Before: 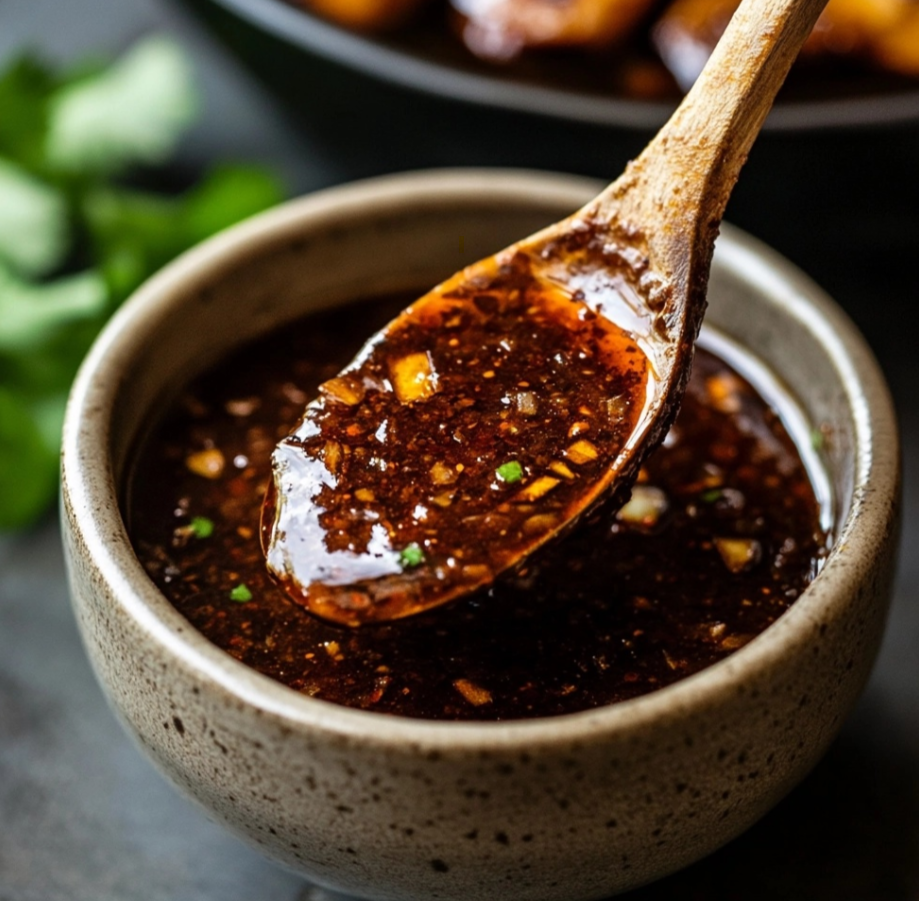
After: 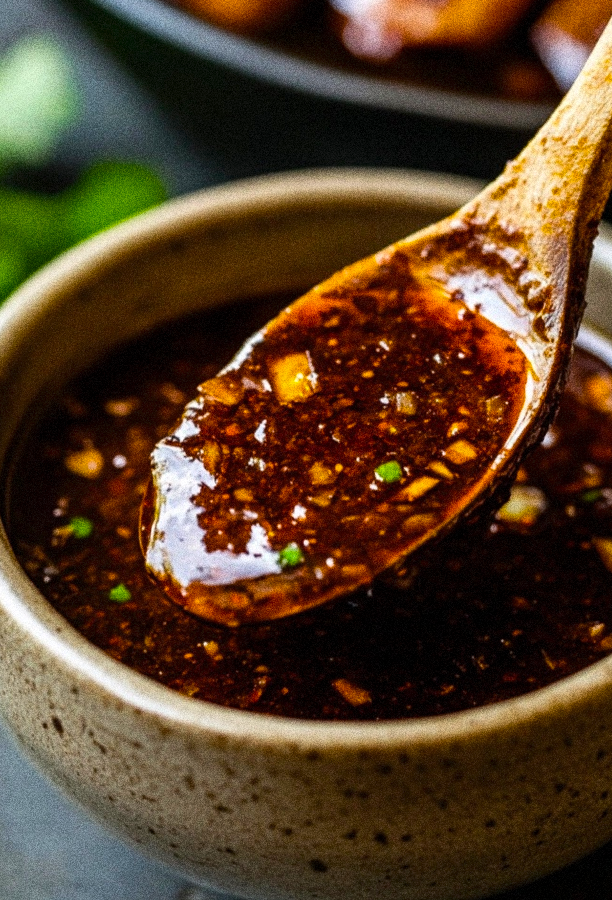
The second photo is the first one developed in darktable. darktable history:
crop and rotate: left 13.342%, right 19.991%
color balance rgb: linear chroma grading › global chroma 15%, perceptual saturation grading › global saturation 30%
grain: coarseness 14.49 ISO, strength 48.04%, mid-tones bias 35%
